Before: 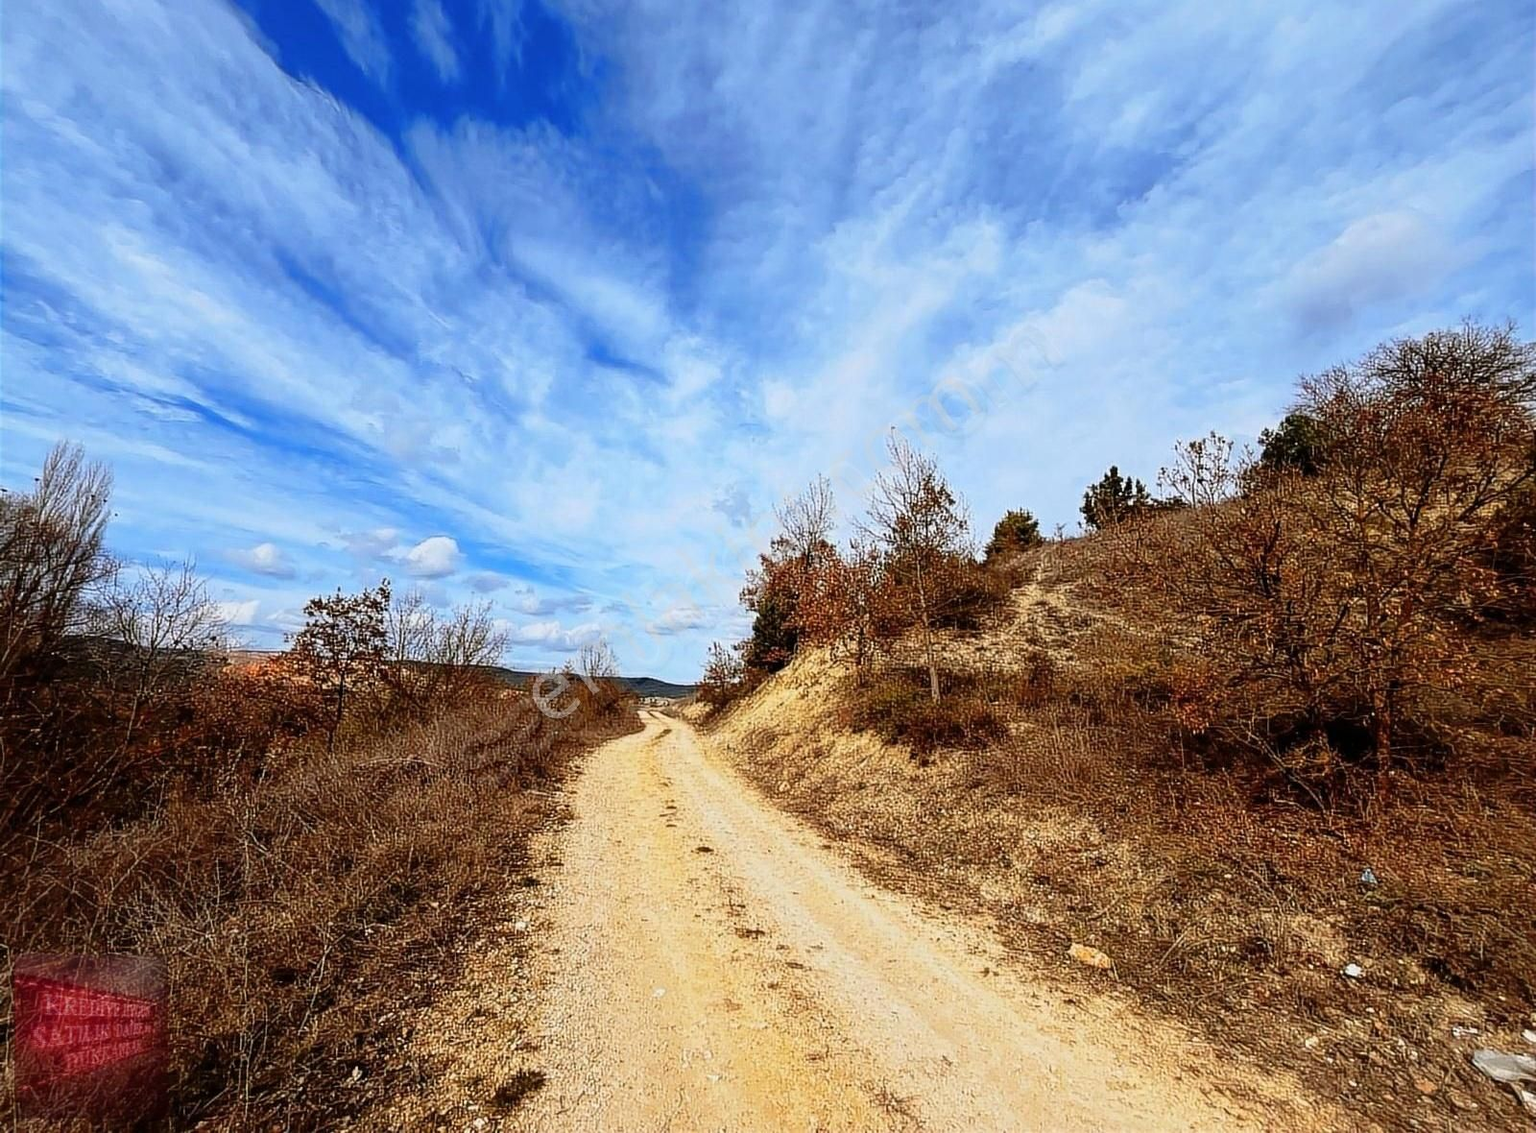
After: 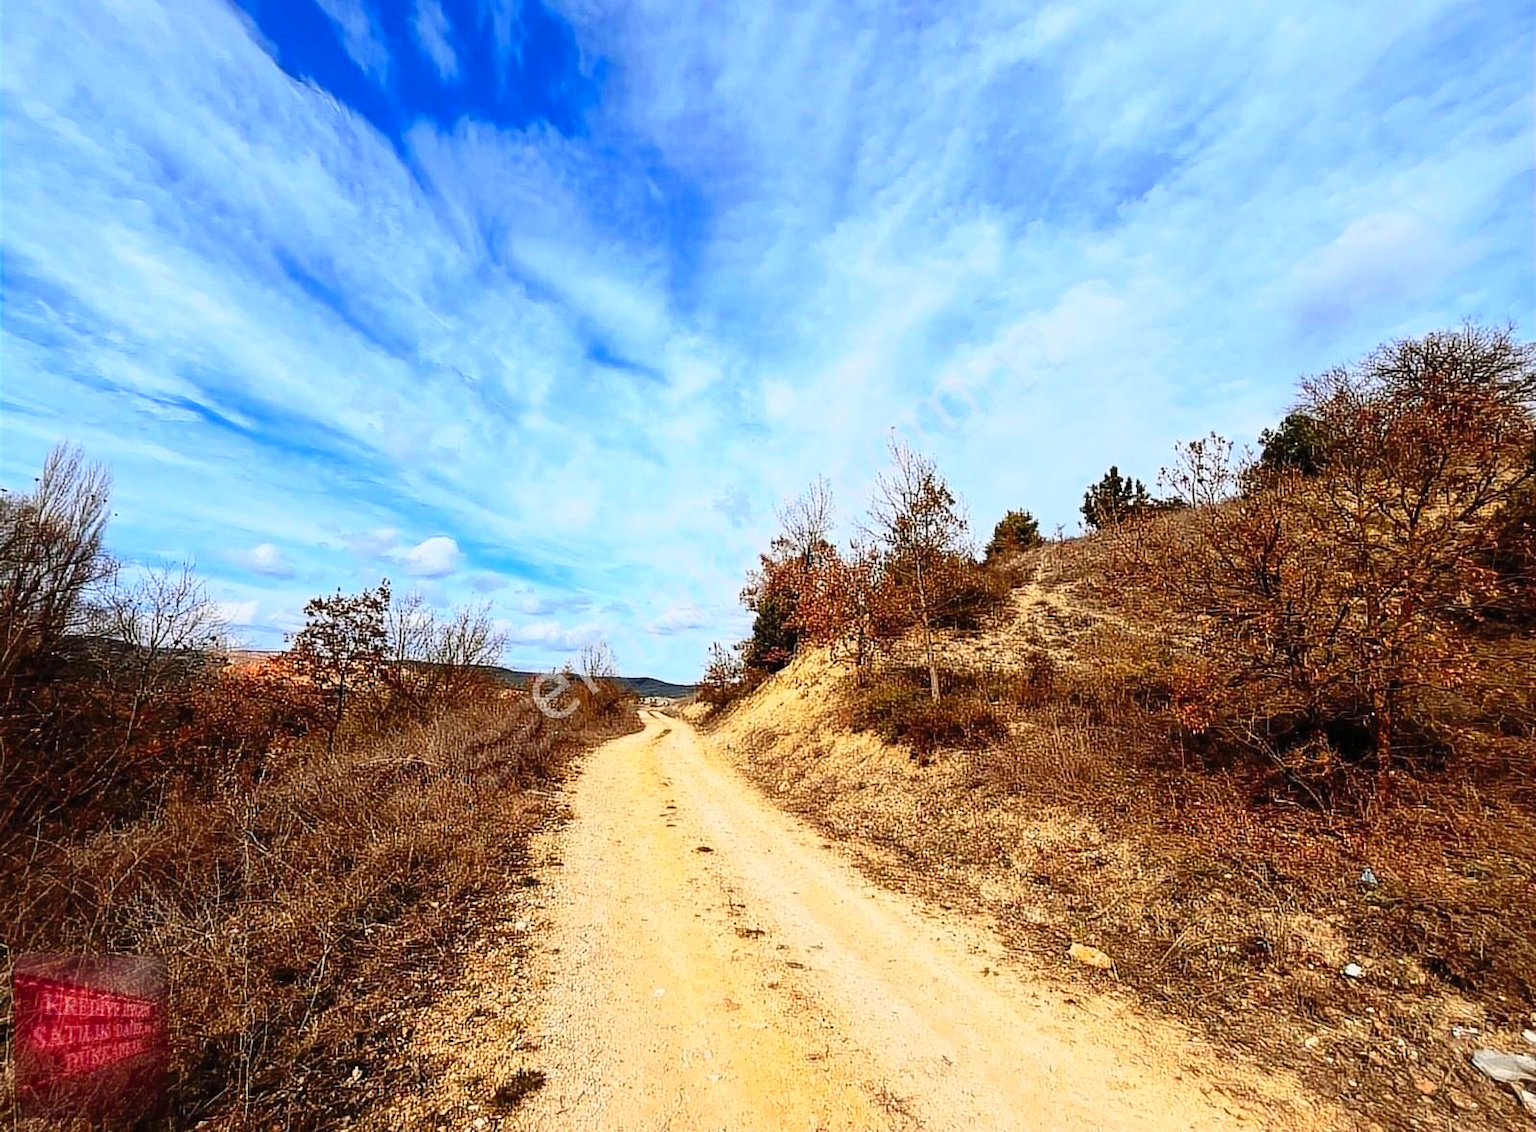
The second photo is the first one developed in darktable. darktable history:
contrast brightness saturation: contrast 0.203, brightness 0.165, saturation 0.218
